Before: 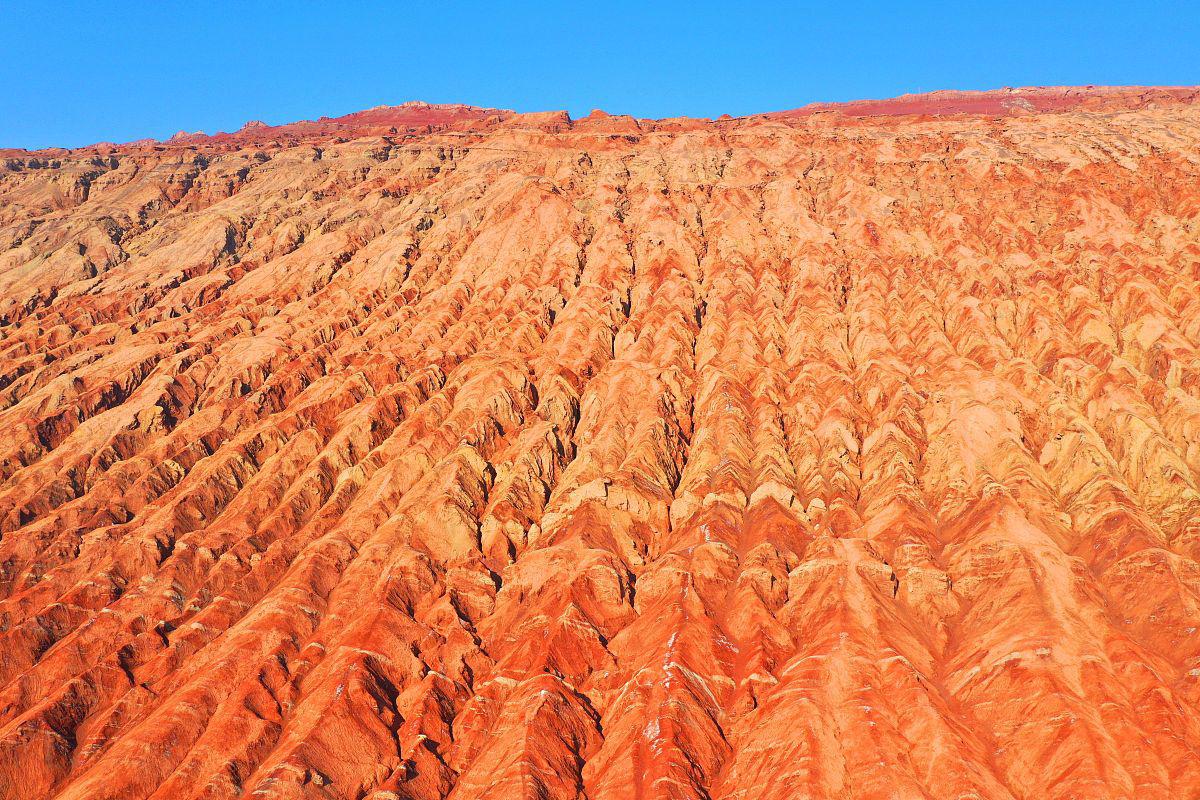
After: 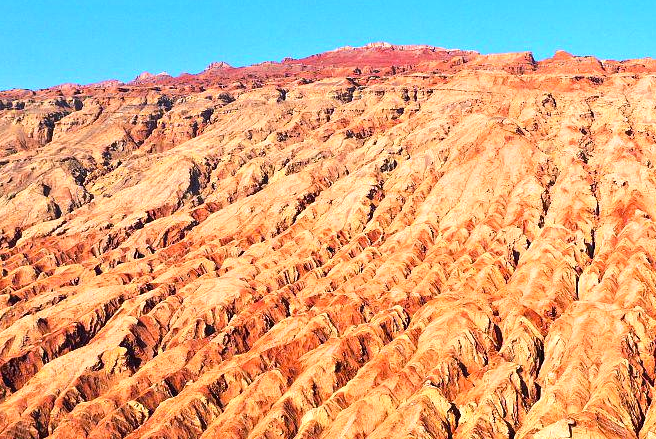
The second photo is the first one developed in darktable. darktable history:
exposure: black level correction 0.007, compensate highlight preservation false
white balance: red 0.984, blue 1.059
crop and rotate: left 3.047%, top 7.509%, right 42.236%, bottom 37.598%
tone equalizer: -8 EV -0.75 EV, -7 EV -0.7 EV, -6 EV -0.6 EV, -5 EV -0.4 EV, -3 EV 0.4 EV, -2 EV 0.6 EV, -1 EV 0.7 EV, +0 EV 0.75 EV, edges refinement/feathering 500, mask exposure compensation -1.57 EV, preserve details no
